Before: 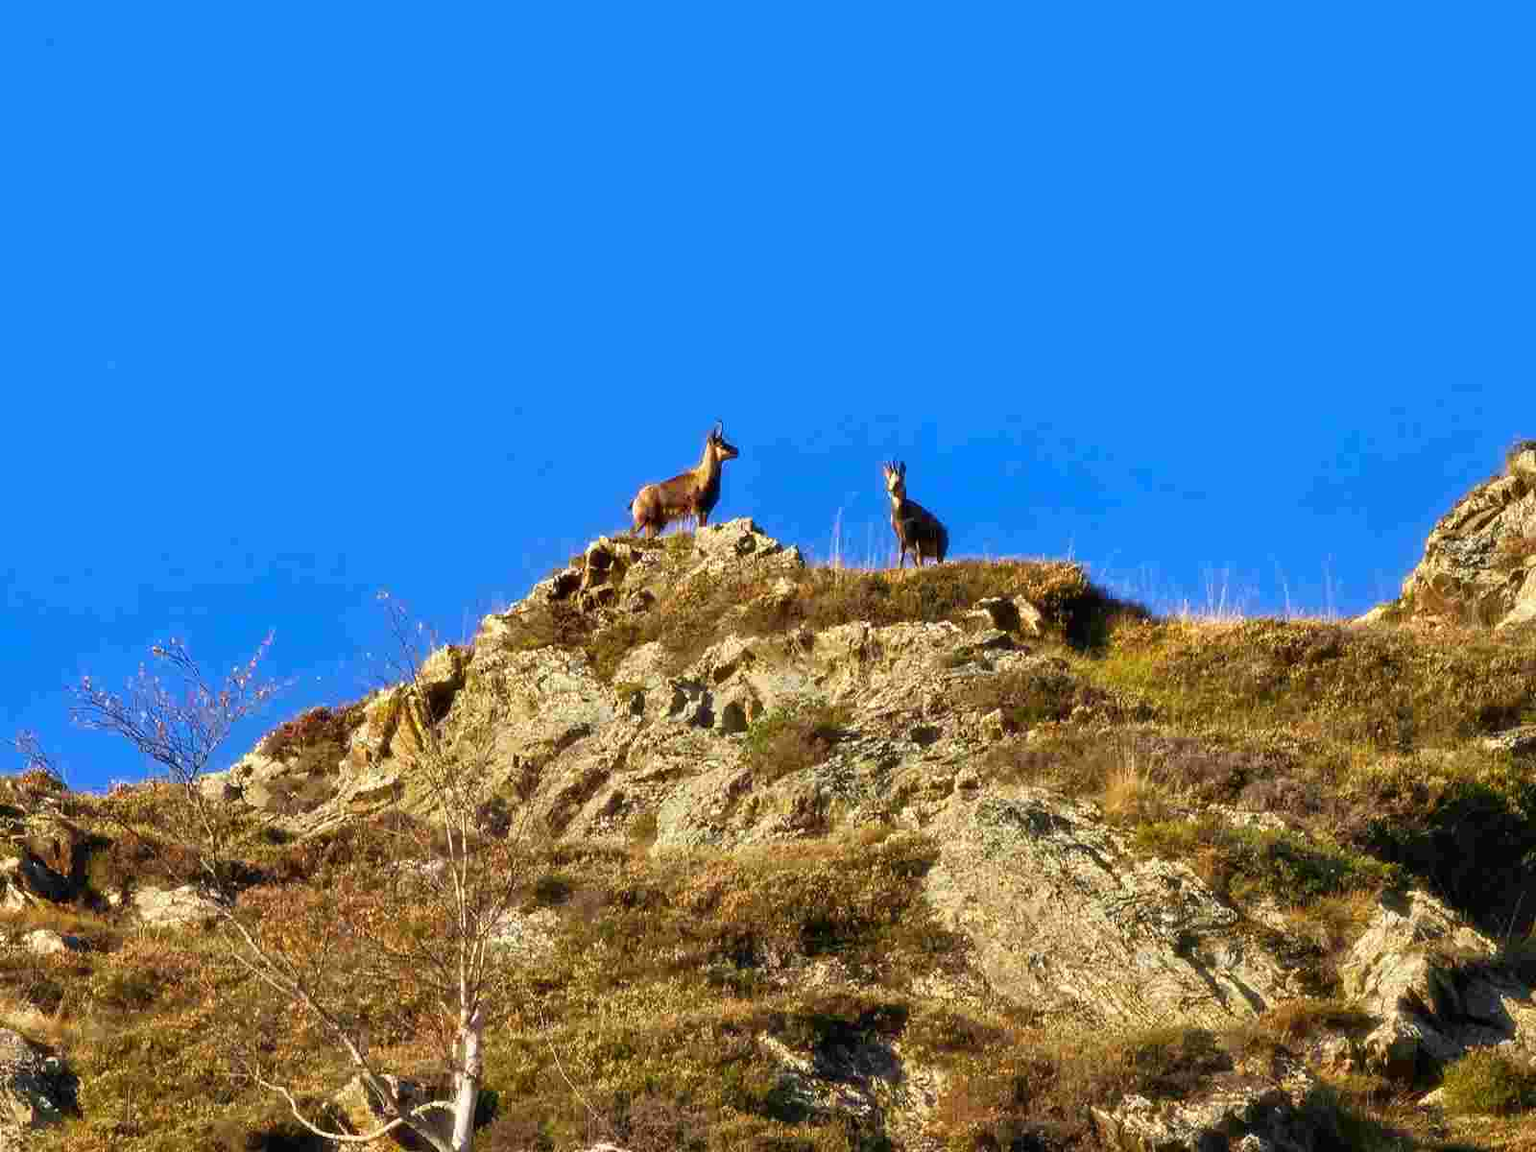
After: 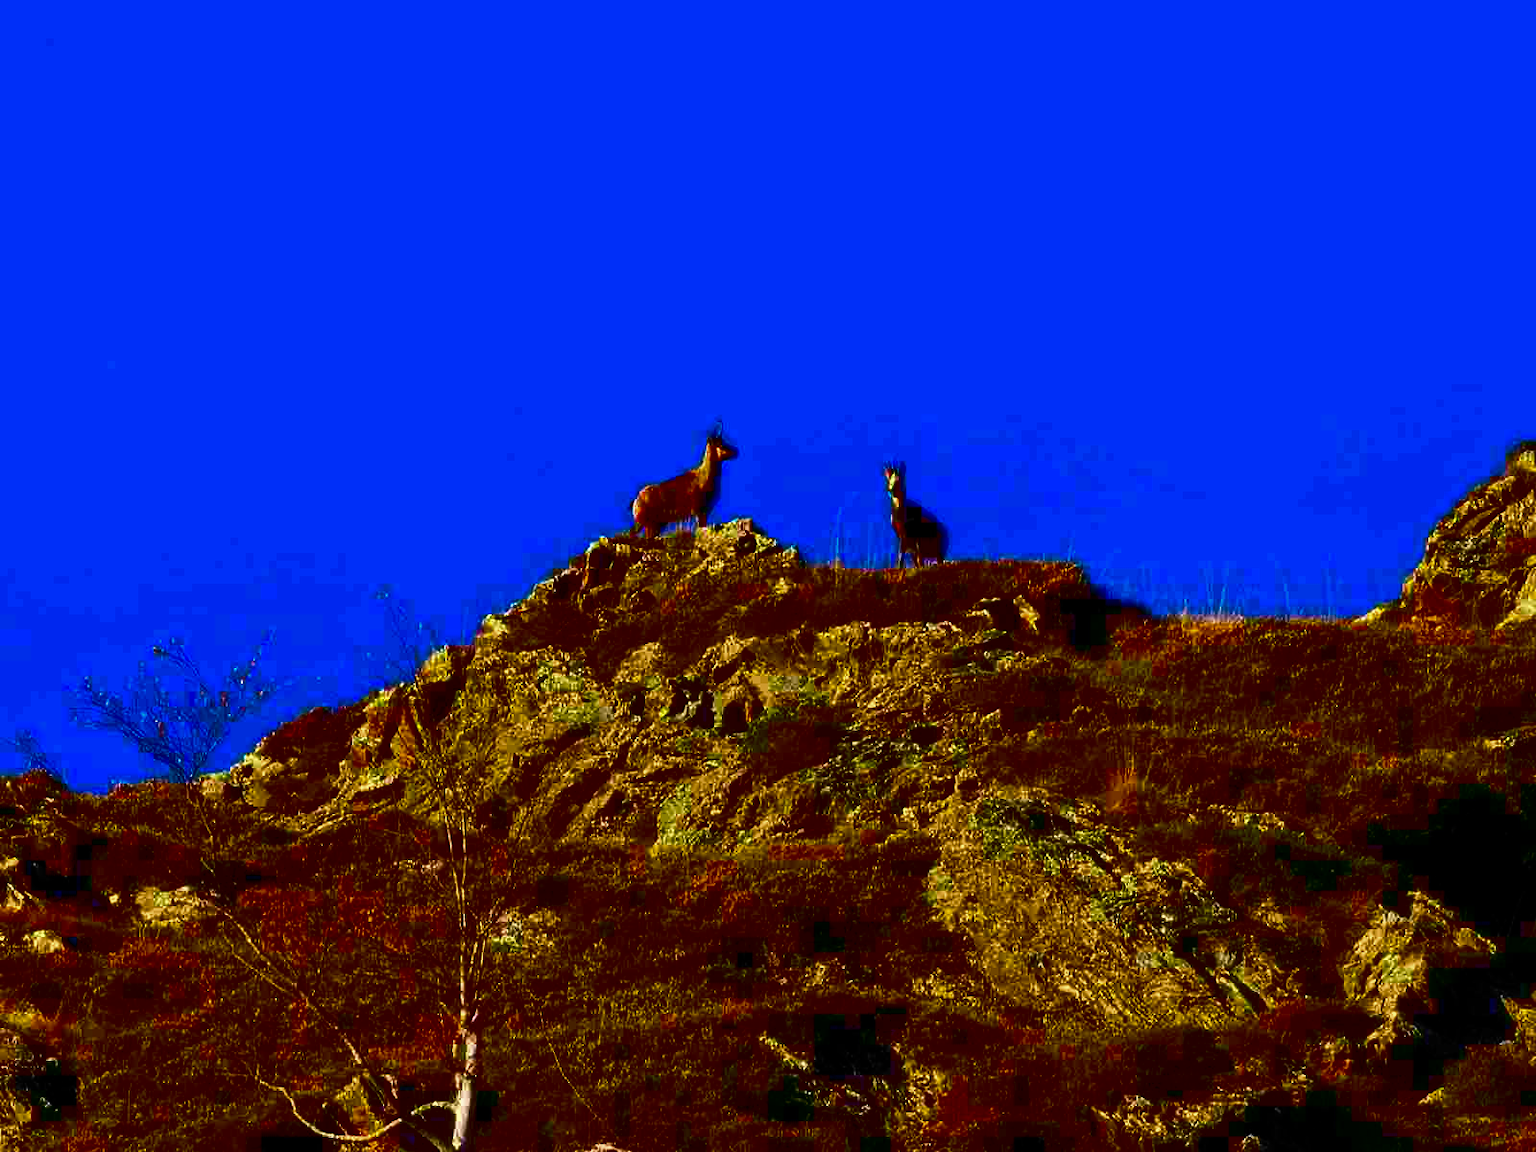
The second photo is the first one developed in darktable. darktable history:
contrast brightness saturation: brightness -1, saturation 0.982
